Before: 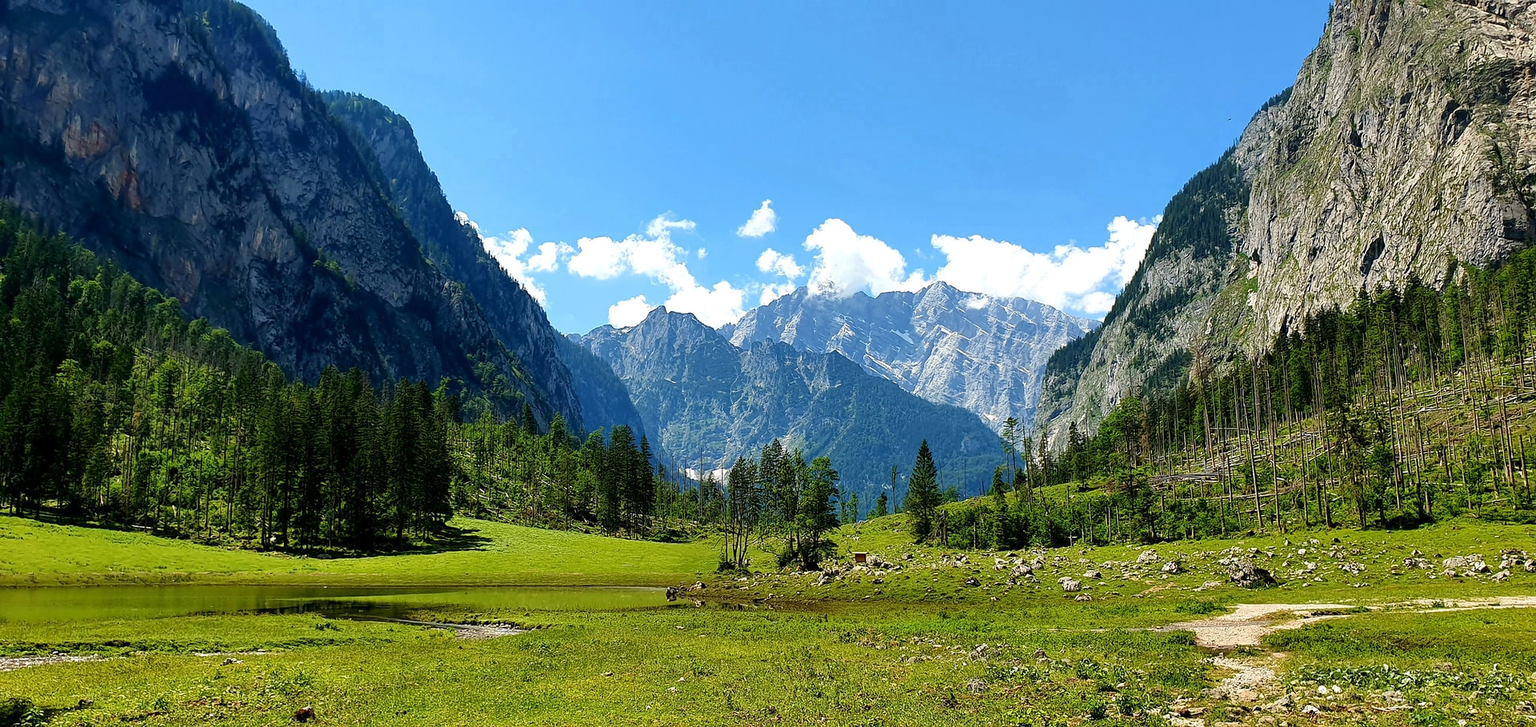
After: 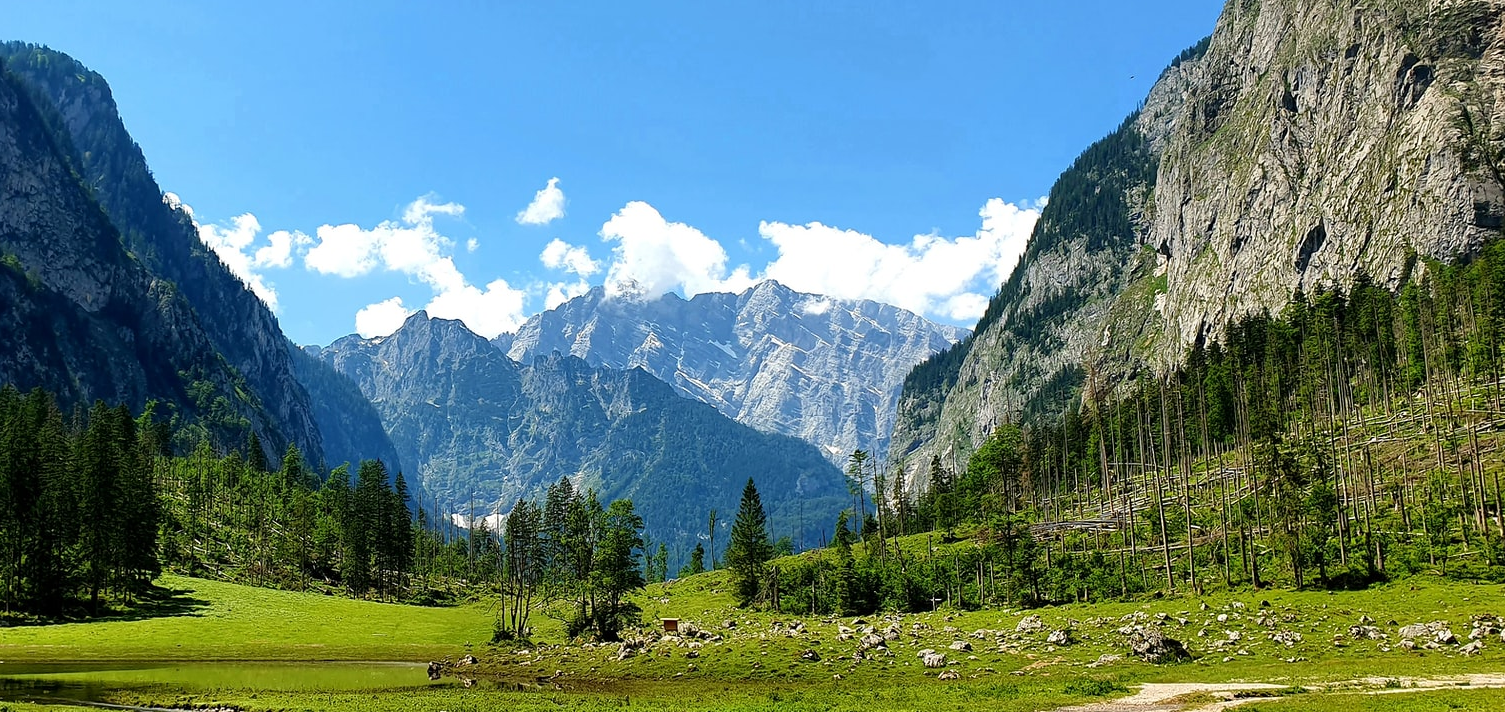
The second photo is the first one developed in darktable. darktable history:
crop and rotate: left 21.145%, top 8.017%, right 0.446%, bottom 13.566%
